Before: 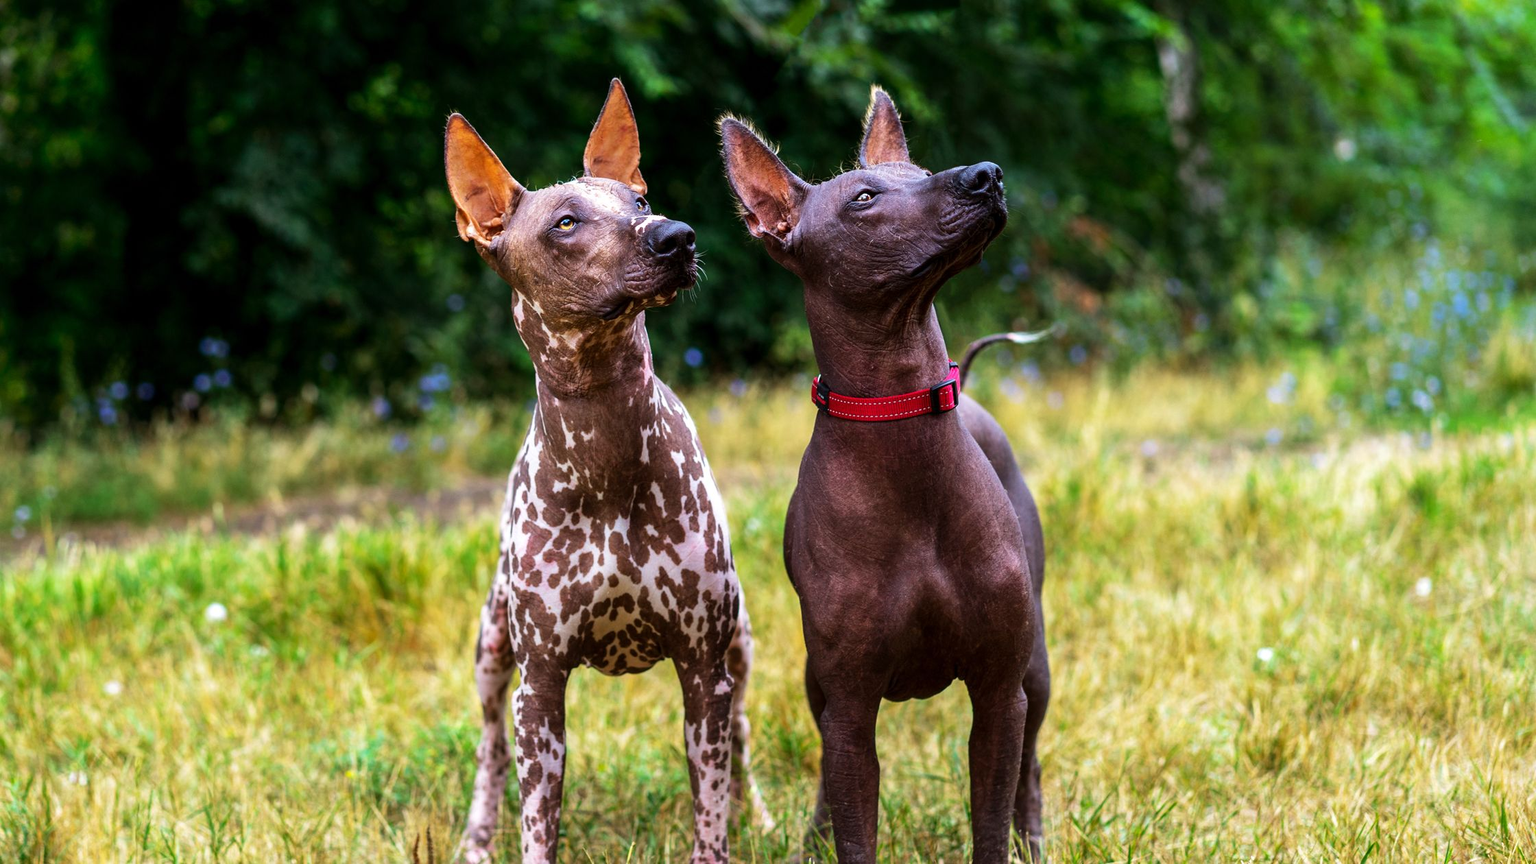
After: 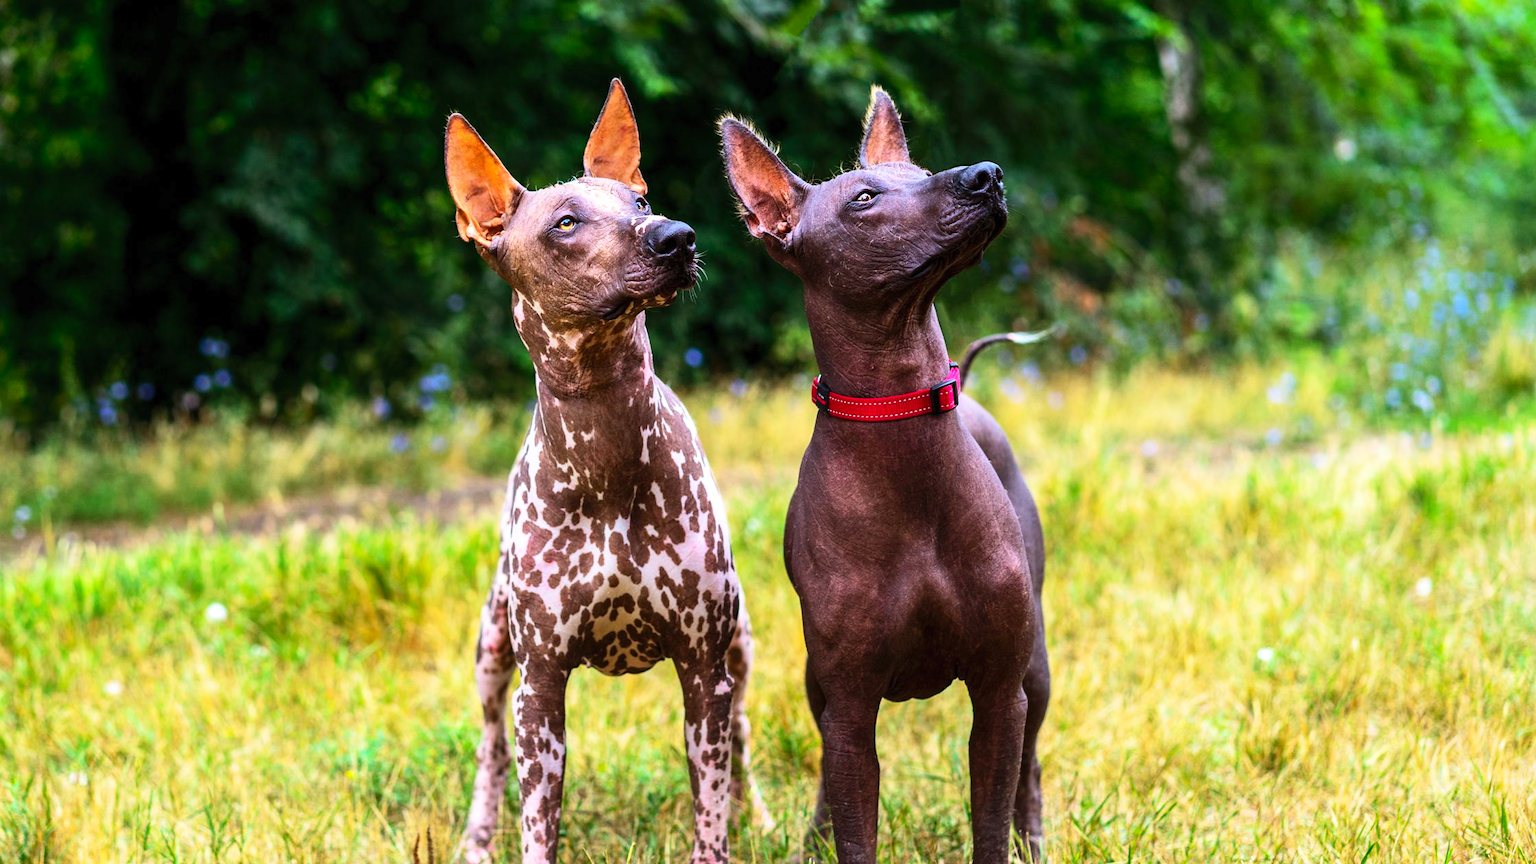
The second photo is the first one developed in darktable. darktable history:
contrast brightness saturation: contrast 0.199, brightness 0.16, saturation 0.22
